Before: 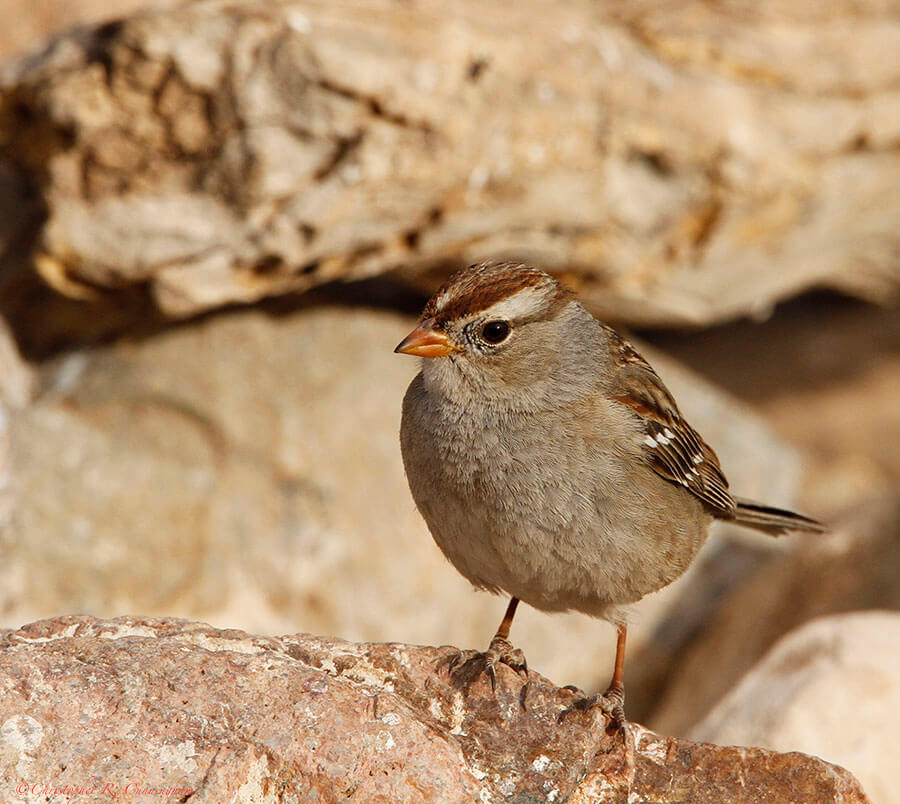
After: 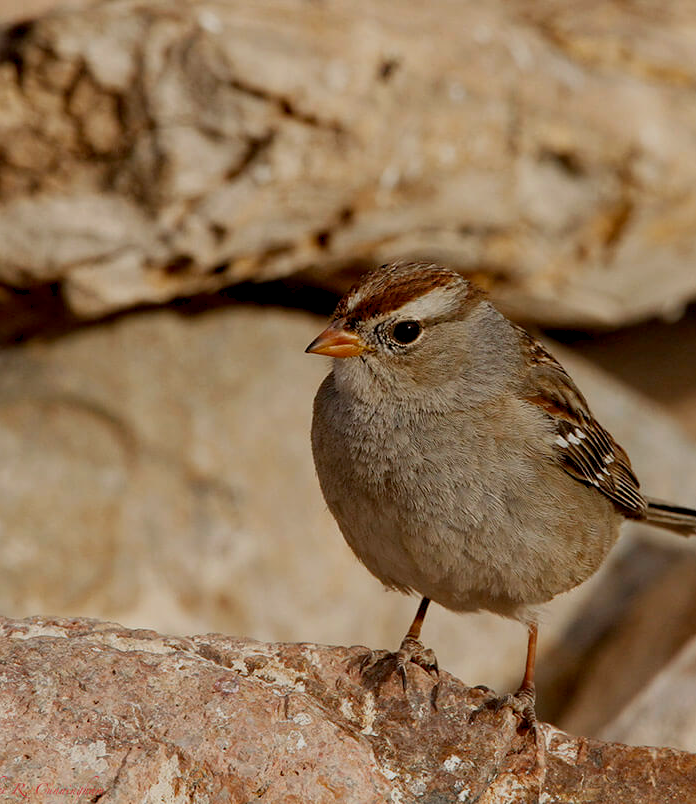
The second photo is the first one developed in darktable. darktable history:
exposure: black level correction 0.009, exposure -0.639 EV, compensate exposure bias true, compensate highlight preservation false
crop: left 9.902%, right 12.704%
levels: gray 59.4%, levels [0, 0.492, 0.984]
